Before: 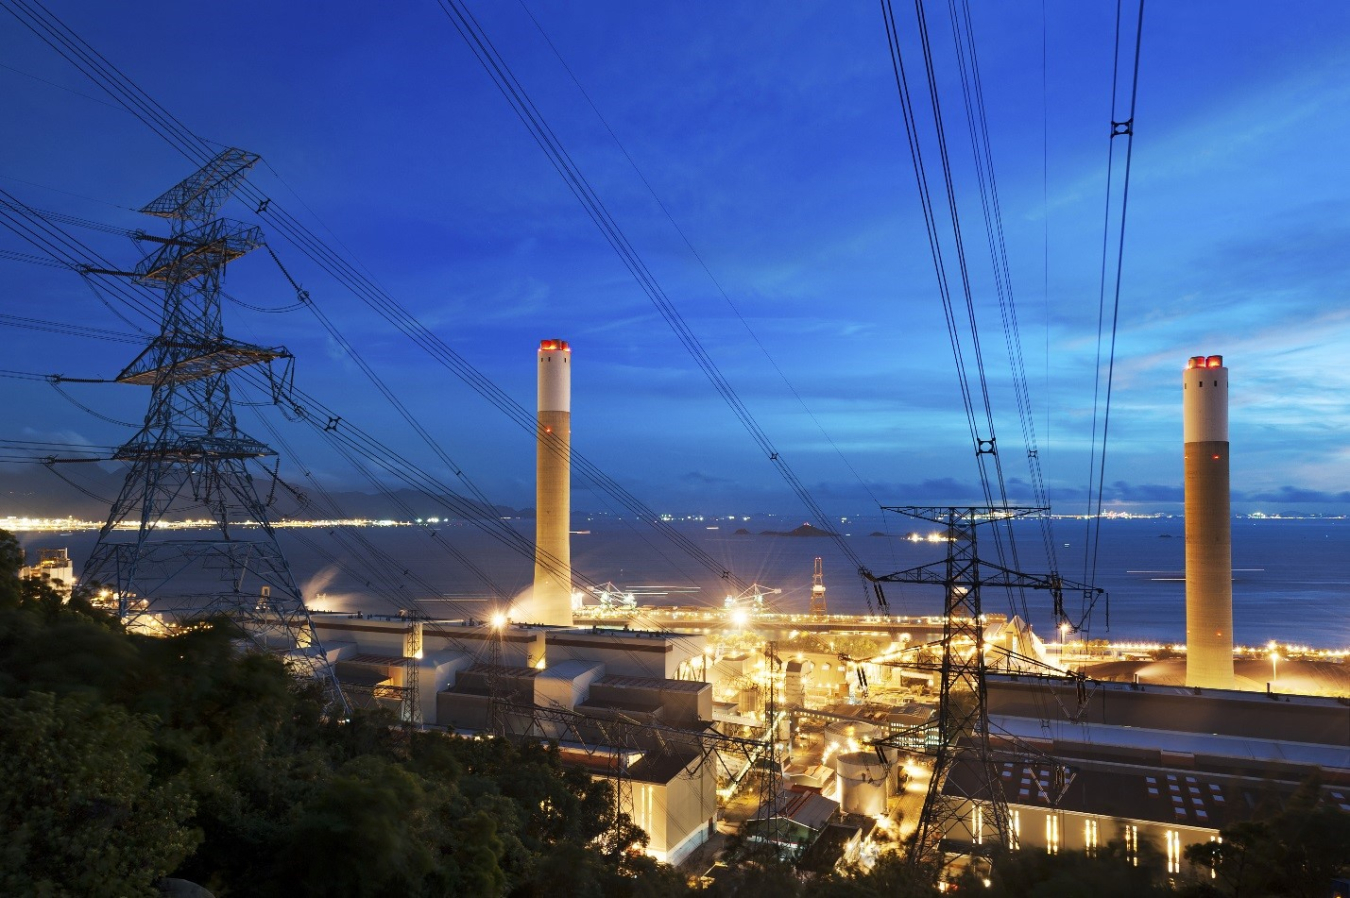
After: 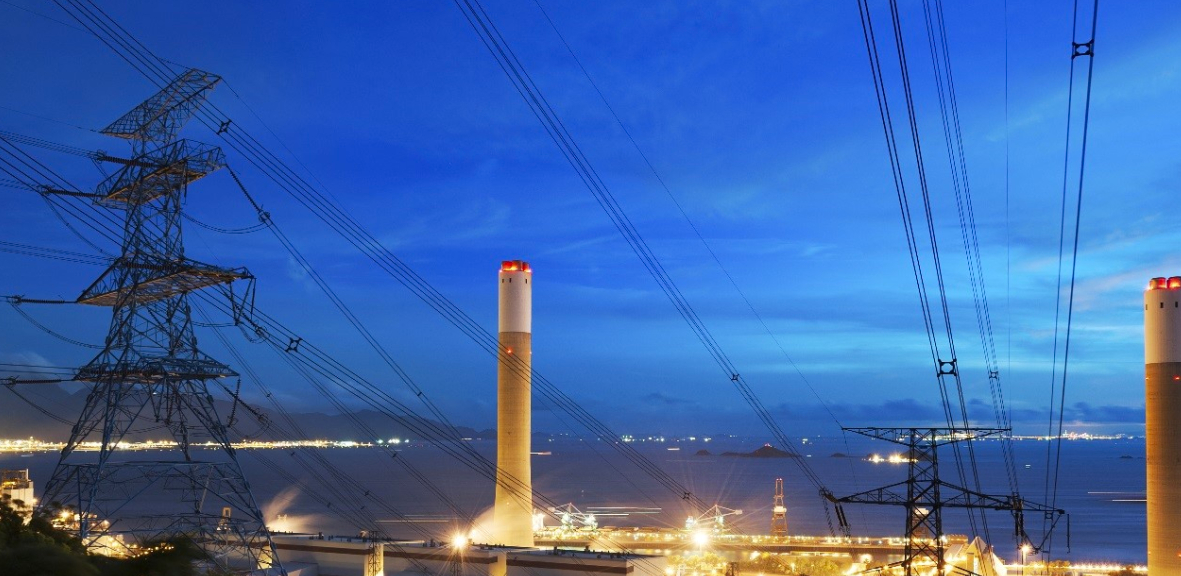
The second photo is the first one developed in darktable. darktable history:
contrast brightness saturation: saturation 0.102
crop: left 2.895%, top 8.862%, right 9.623%, bottom 26.959%
tone equalizer: edges refinement/feathering 500, mask exposure compensation -1.57 EV, preserve details no
